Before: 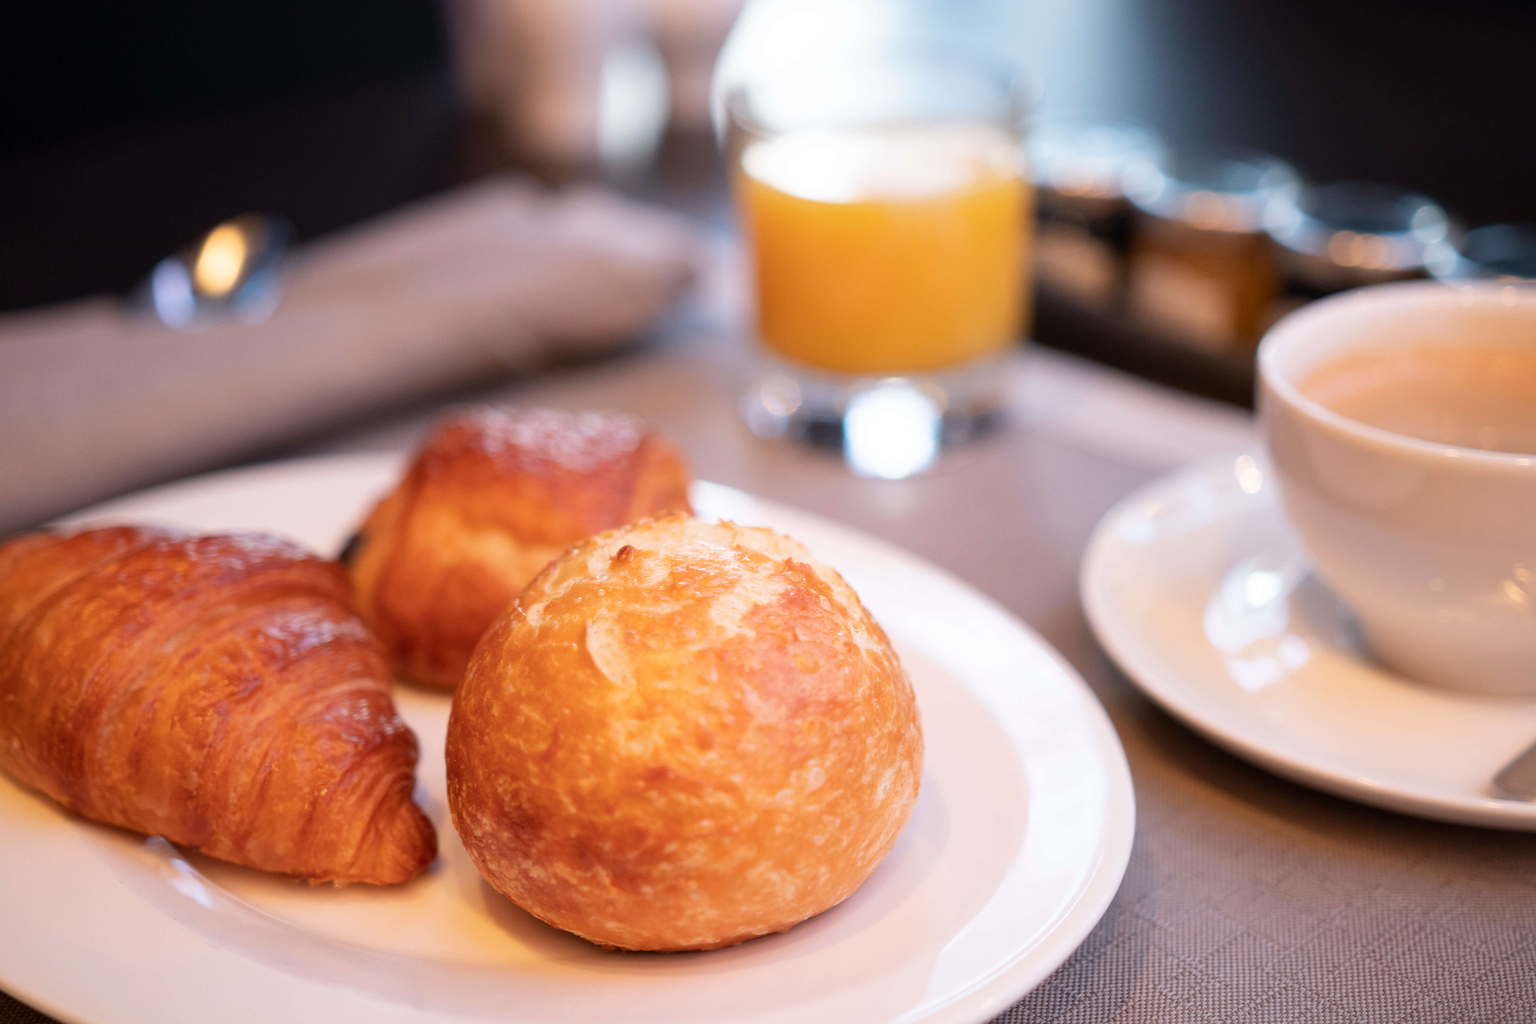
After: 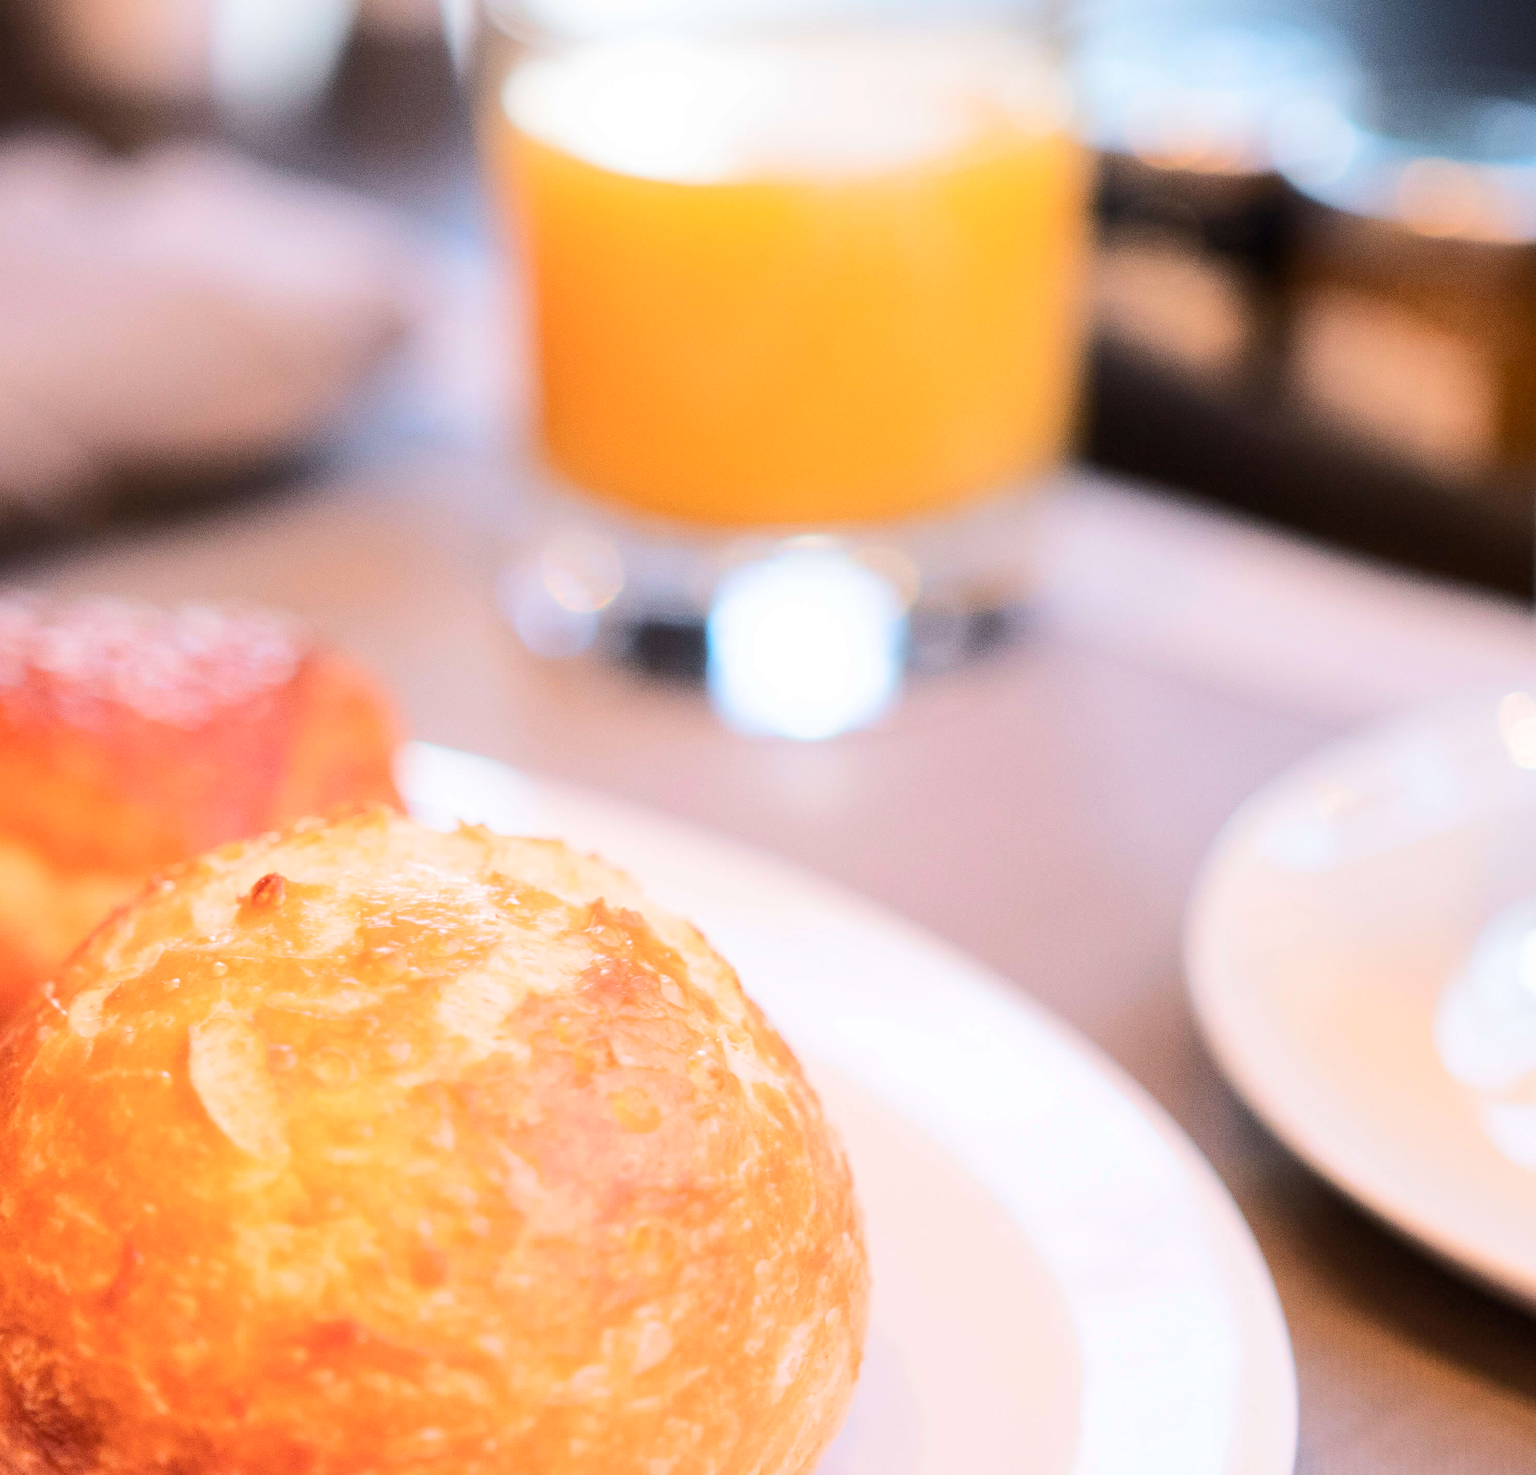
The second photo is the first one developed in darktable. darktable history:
crop: left 32.075%, top 10.976%, right 18.355%, bottom 17.596%
rgb curve: curves: ch0 [(0, 0) (0.284, 0.292) (0.505, 0.644) (1, 1)], compensate middle gray true
